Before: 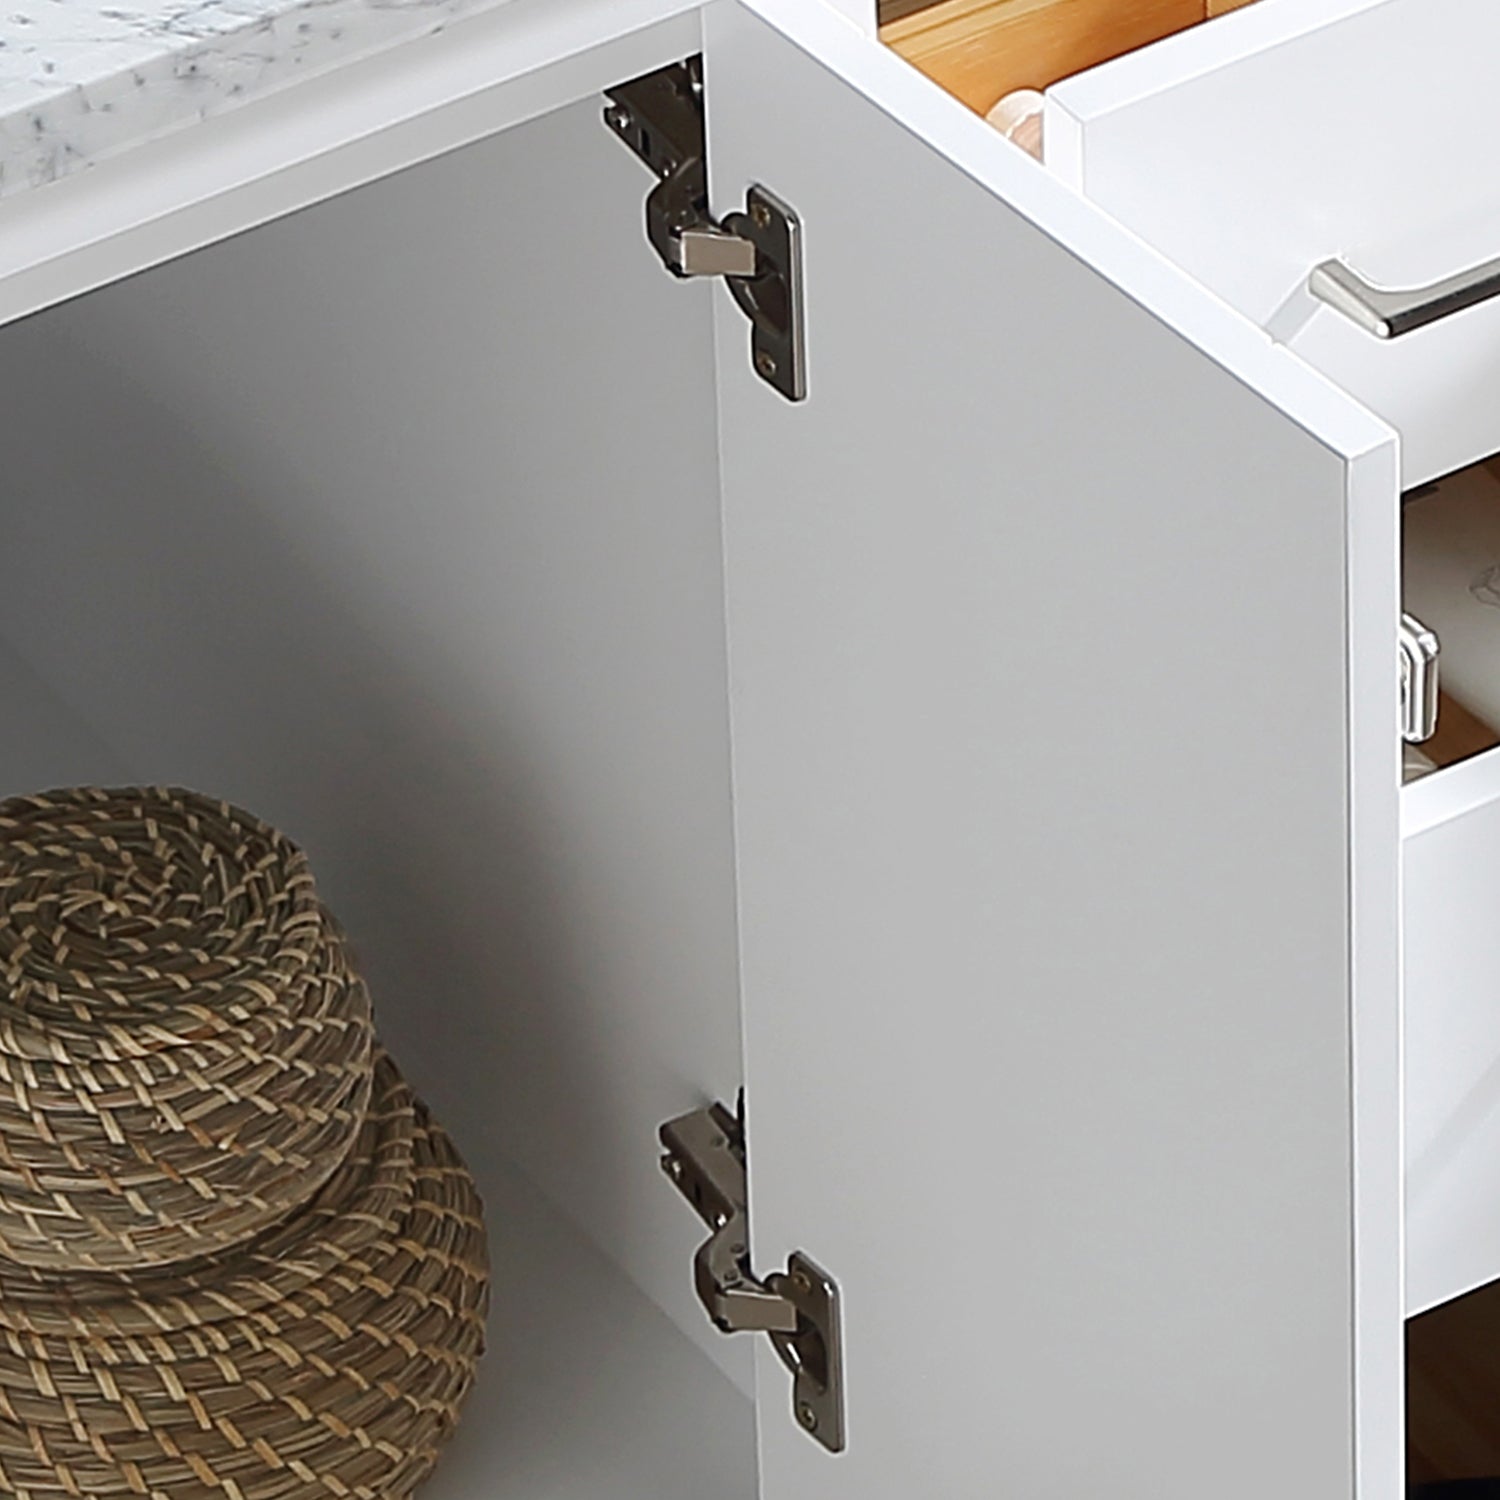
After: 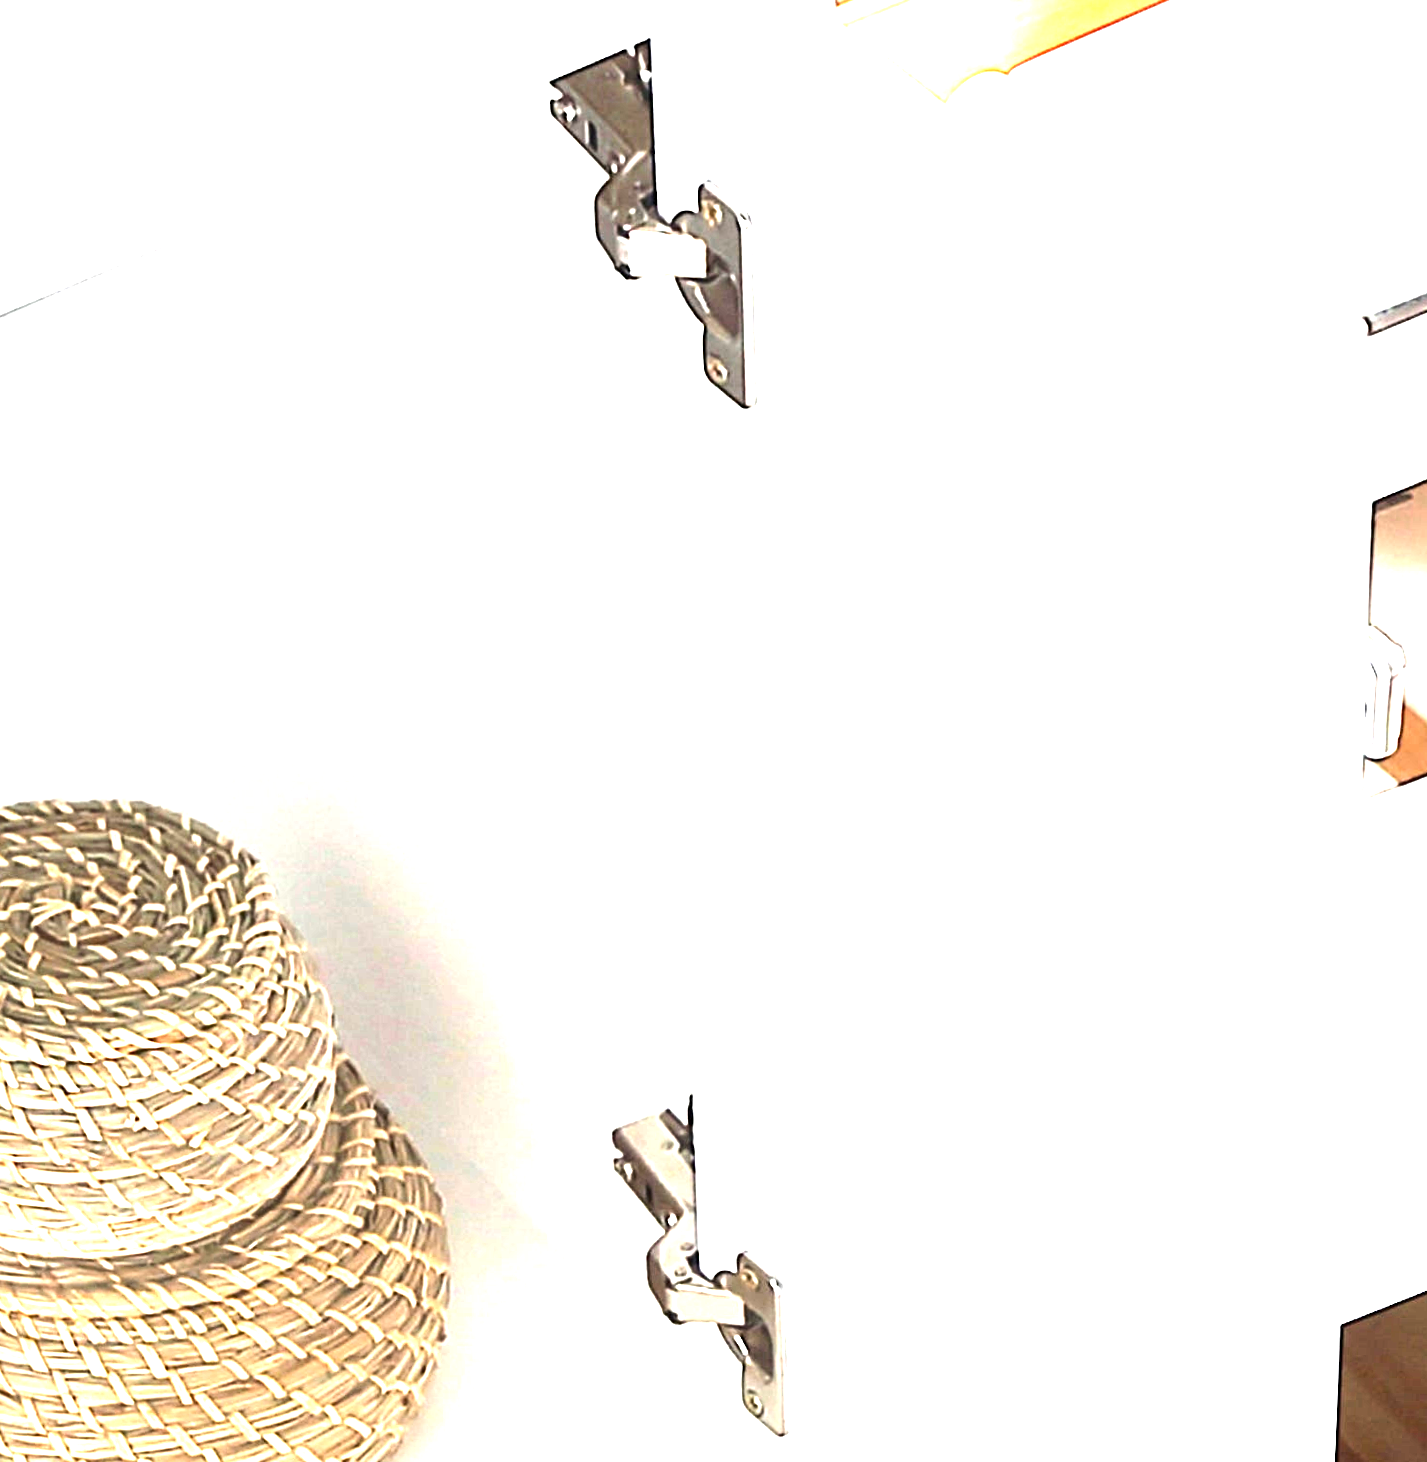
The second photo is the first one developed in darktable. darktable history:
color balance: contrast fulcrum 17.78%
exposure: exposure 3 EV, compensate highlight preservation false
rotate and perspective: rotation 0.074°, lens shift (vertical) 0.096, lens shift (horizontal) -0.041, crop left 0.043, crop right 0.952, crop top 0.024, crop bottom 0.979
tone equalizer: -8 EV -0.75 EV, -7 EV -0.7 EV, -6 EV -0.6 EV, -5 EV -0.4 EV, -3 EV 0.4 EV, -2 EV 0.6 EV, -1 EV 0.7 EV, +0 EV 0.75 EV, edges refinement/feathering 500, mask exposure compensation -1.57 EV, preserve details no
